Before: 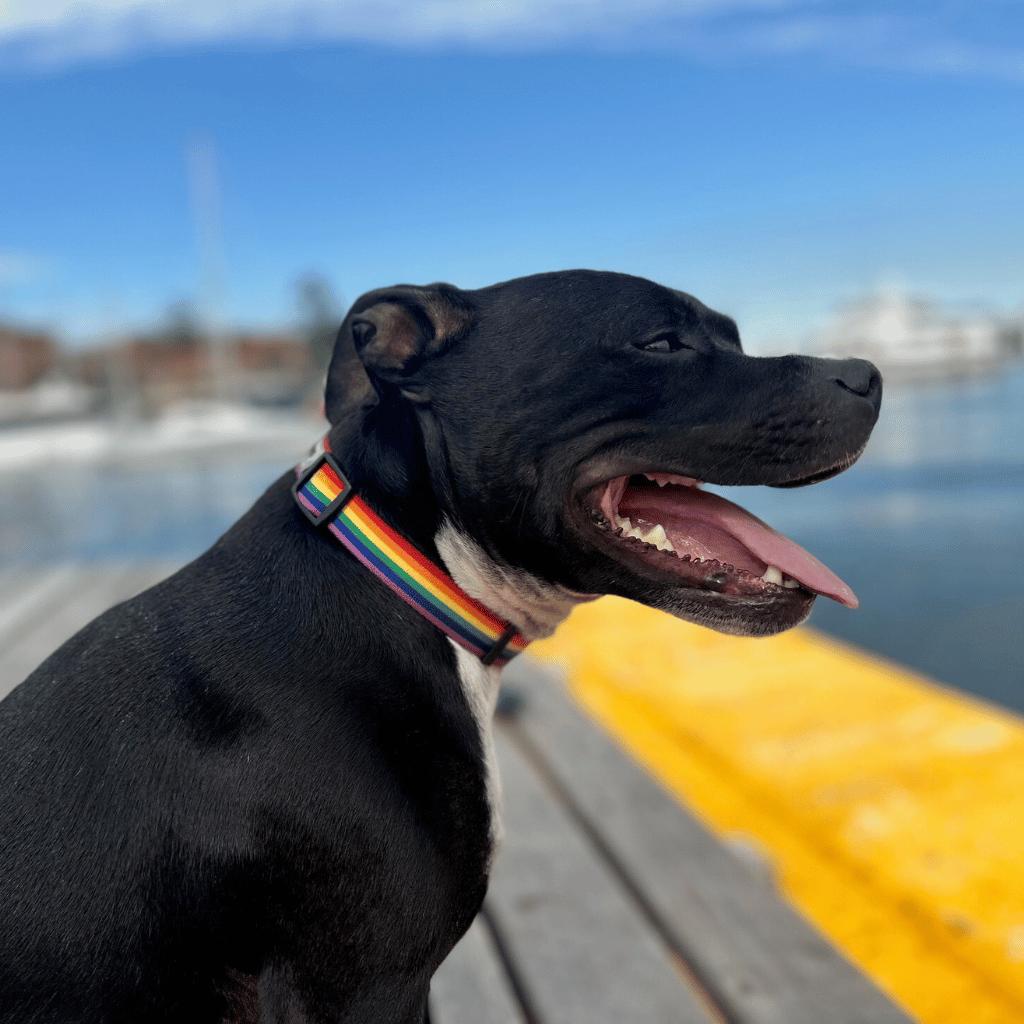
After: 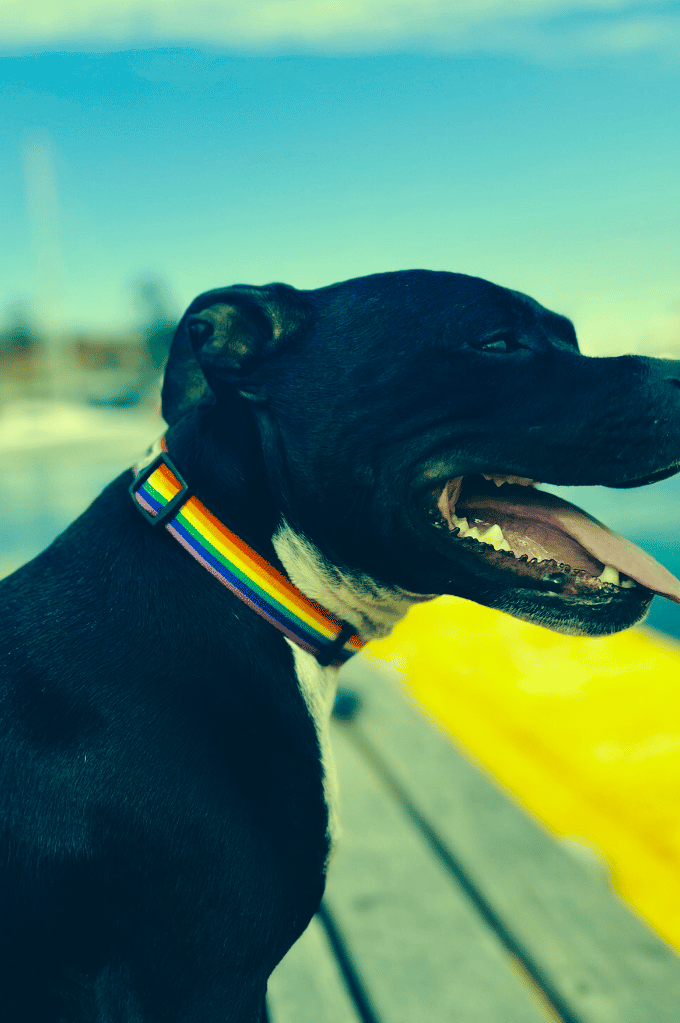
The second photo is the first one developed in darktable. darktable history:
crop and rotate: left 15.996%, right 17.52%
base curve: curves: ch0 [(0, 0) (0.036, 0.025) (0.121, 0.166) (0.206, 0.329) (0.605, 0.79) (1, 1)], preserve colors none
color correction: highlights a* -15.31, highlights b* 39.85, shadows a* -39.29, shadows b* -26.73
